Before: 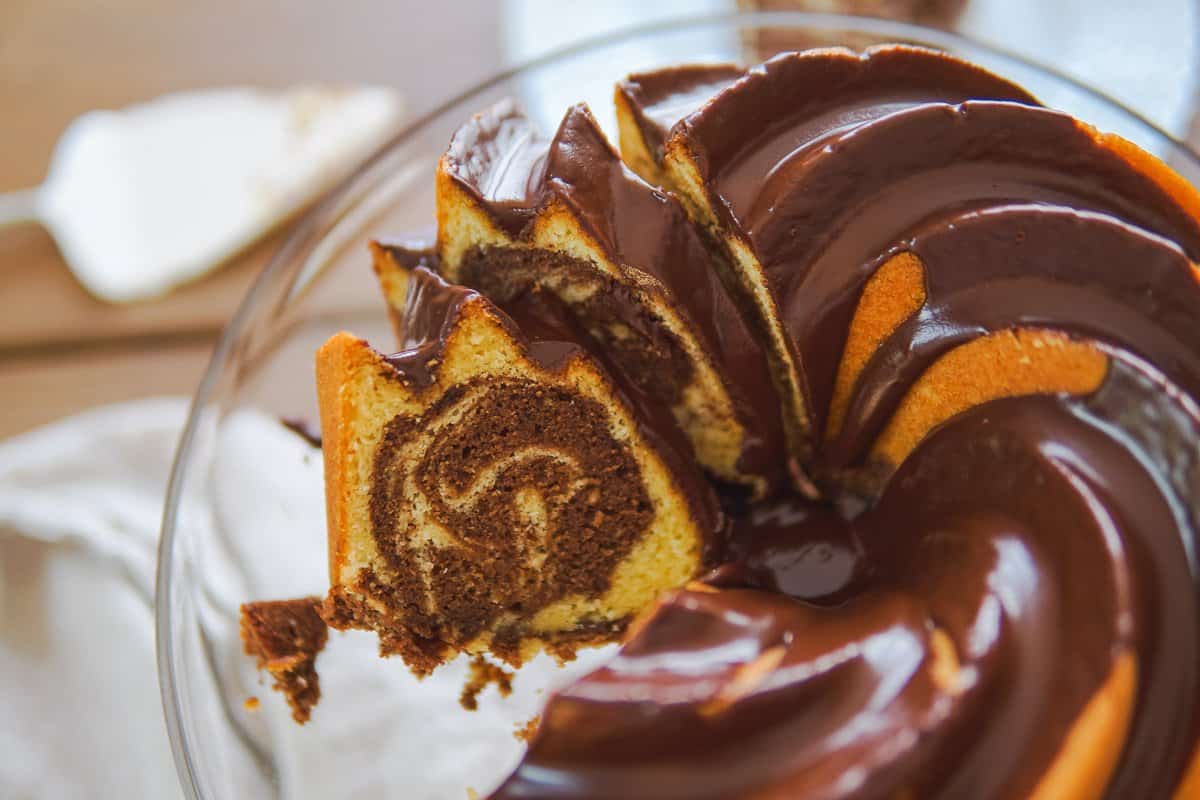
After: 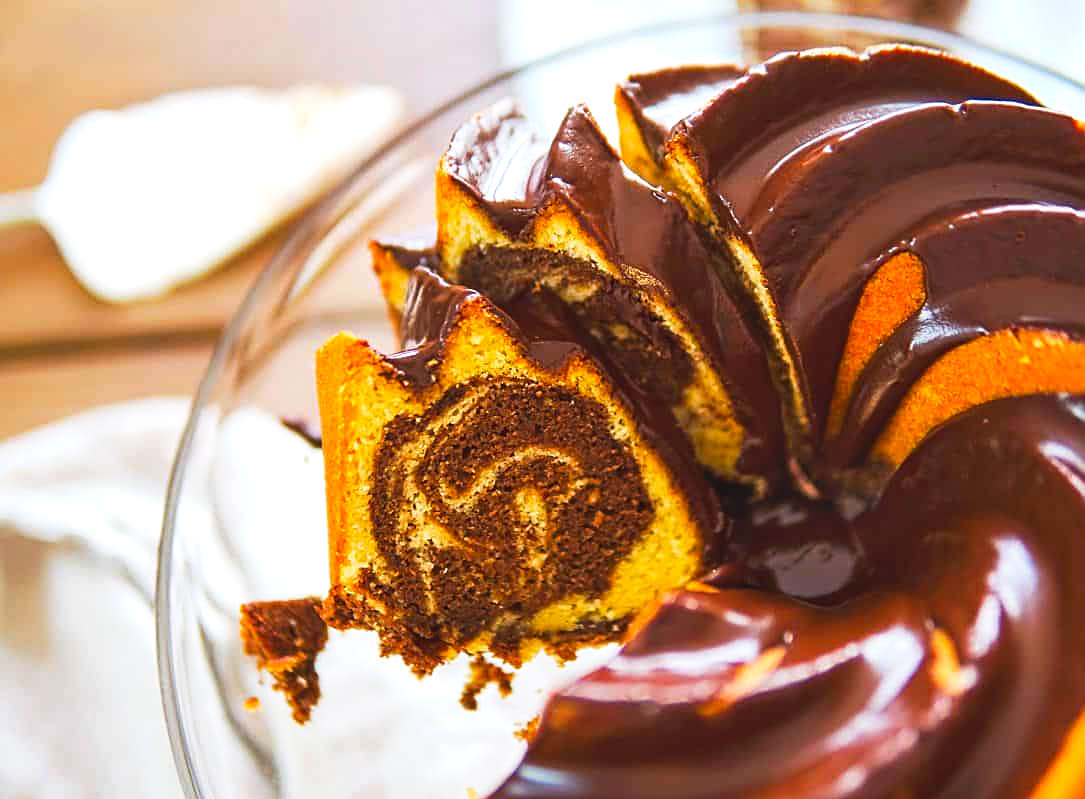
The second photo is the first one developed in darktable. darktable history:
color correction: saturation 1.11
sharpen: on, module defaults
crop: right 9.509%, bottom 0.031%
shadows and highlights: radius 44.78, white point adjustment 6.64, compress 79.65%, highlights color adjustment 78.42%, soften with gaussian
color balance: contrast 6.48%, output saturation 113.3%
tone curve: curves: ch0 [(0, 0) (0.003, 0.045) (0.011, 0.051) (0.025, 0.057) (0.044, 0.074) (0.069, 0.096) (0.1, 0.125) (0.136, 0.16) (0.177, 0.201) (0.224, 0.242) (0.277, 0.299) (0.335, 0.362) (0.399, 0.432) (0.468, 0.512) (0.543, 0.601) (0.623, 0.691) (0.709, 0.786) (0.801, 0.876) (0.898, 0.927) (1, 1)], preserve colors none
